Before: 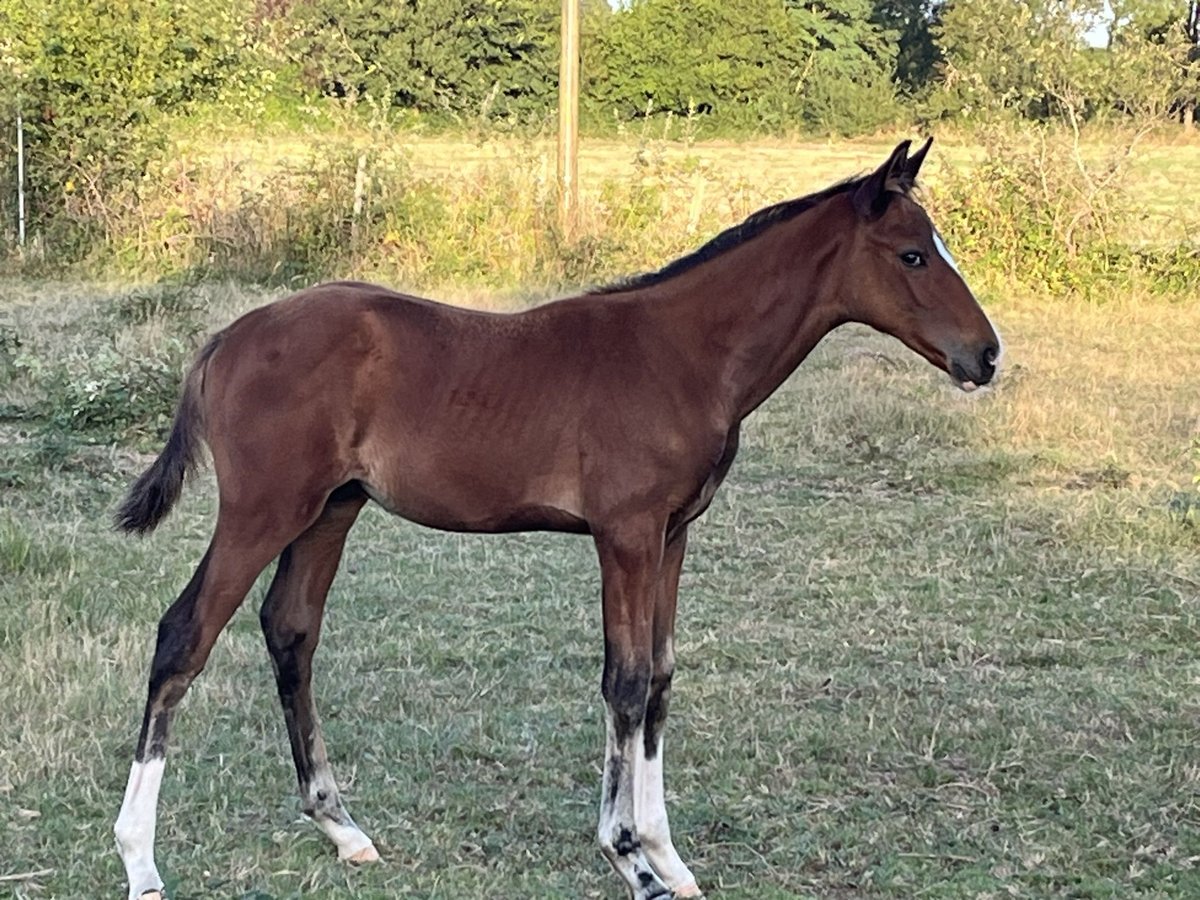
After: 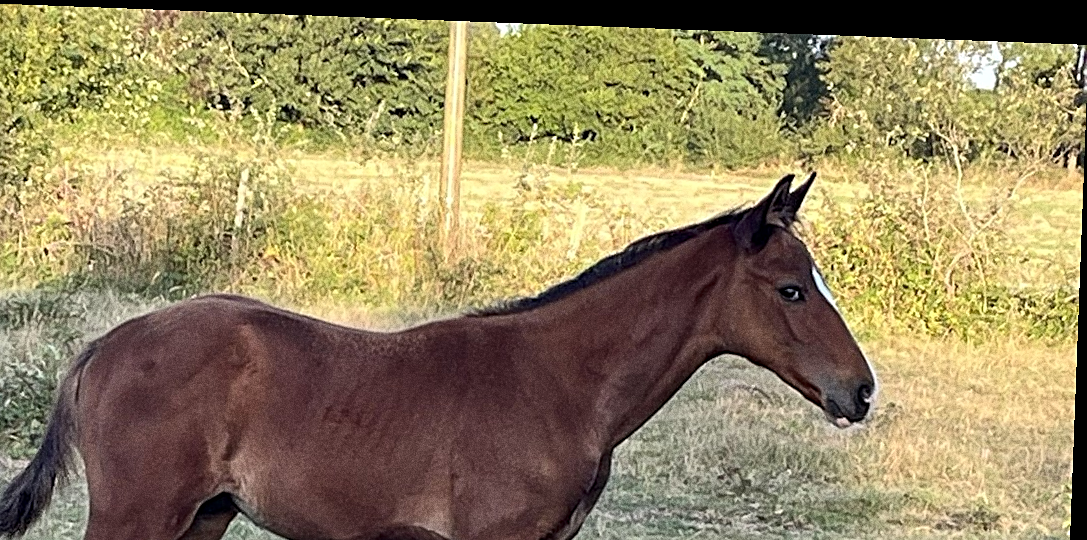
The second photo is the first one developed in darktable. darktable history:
local contrast: highlights 100%, shadows 100%, detail 120%, midtone range 0.2
rotate and perspective: rotation 2.17°, automatic cropping off
crop and rotate: left 11.812%, bottom 42.776%
grain: coarseness 0.09 ISO, strength 40%
sharpen: on, module defaults
